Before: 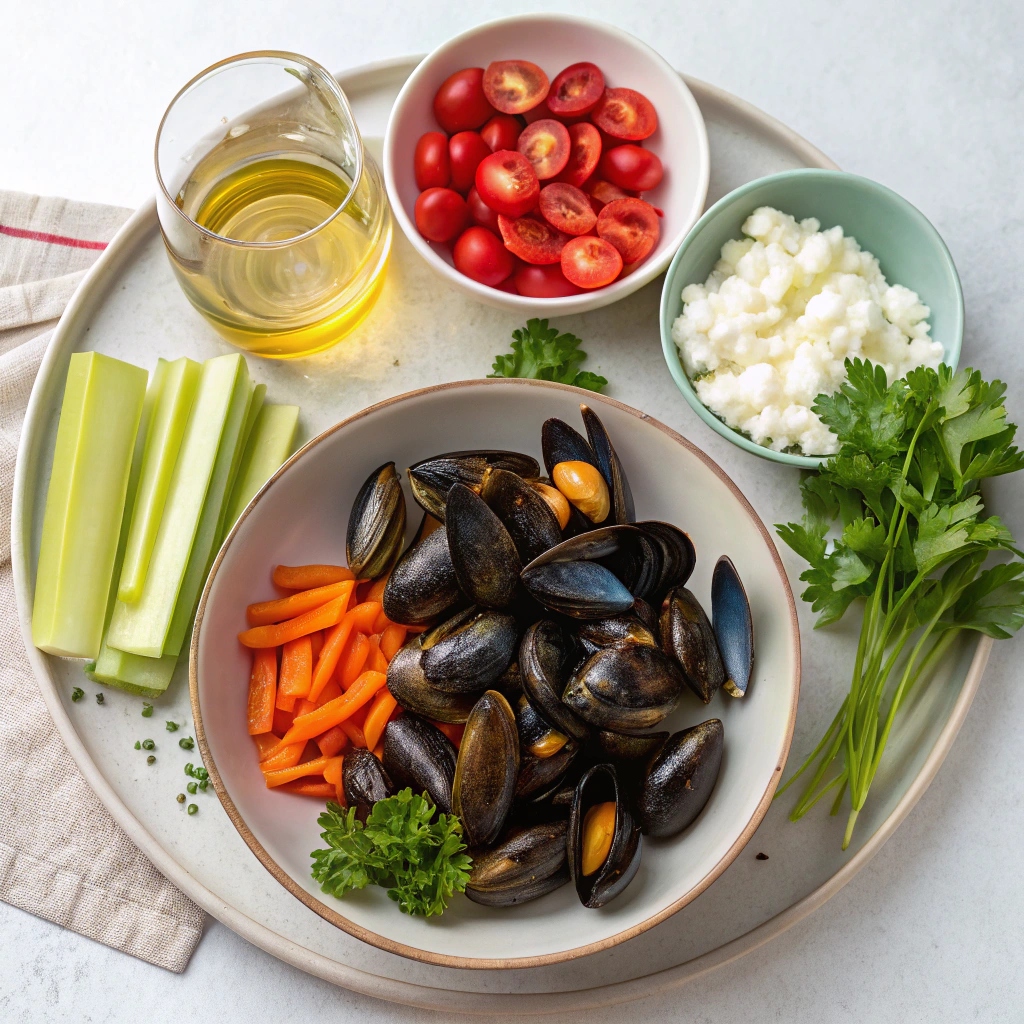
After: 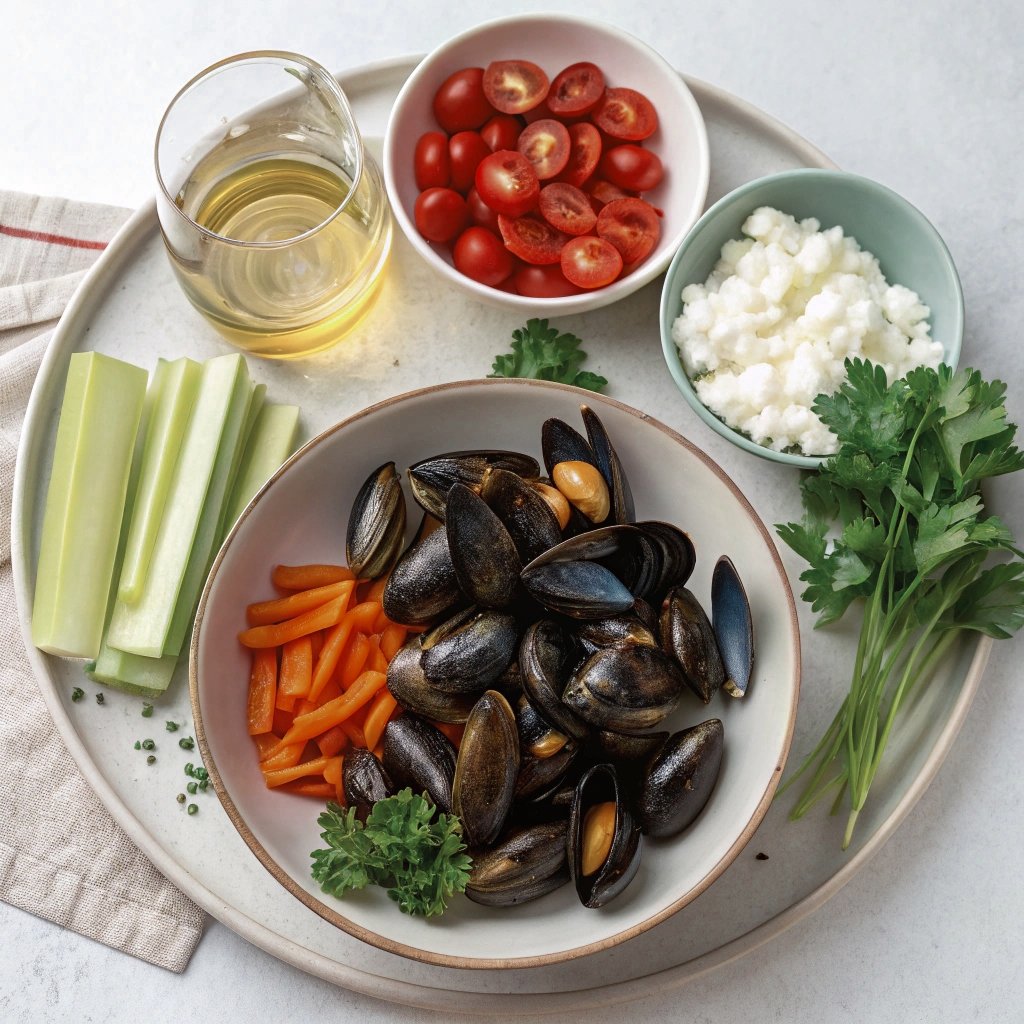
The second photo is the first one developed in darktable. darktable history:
contrast brightness saturation: saturation -0.058
color zones: curves: ch0 [(0, 0.5) (0.125, 0.4) (0.25, 0.5) (0.375, 0.4) (0.5, 0.4) (0.625, 0.35) (0.75, 0.35) (0.875, 0.5)]; ch1 [(0, 0.35) (0.125, 0.45) (0.25, 0.35) (0.375, 0.35) (0.5, 0.35) (0.625, 0.35) (0.75, 0.45) (0.875, 0.35)]; ch2 [(0, 0.6) (0.125, 0.5) (0.25, 0.5) (0.375, 0.6) (0.5, 0.6) (0.625, 0.5) (0.75, 0.5) (0.875, 0.5)]
